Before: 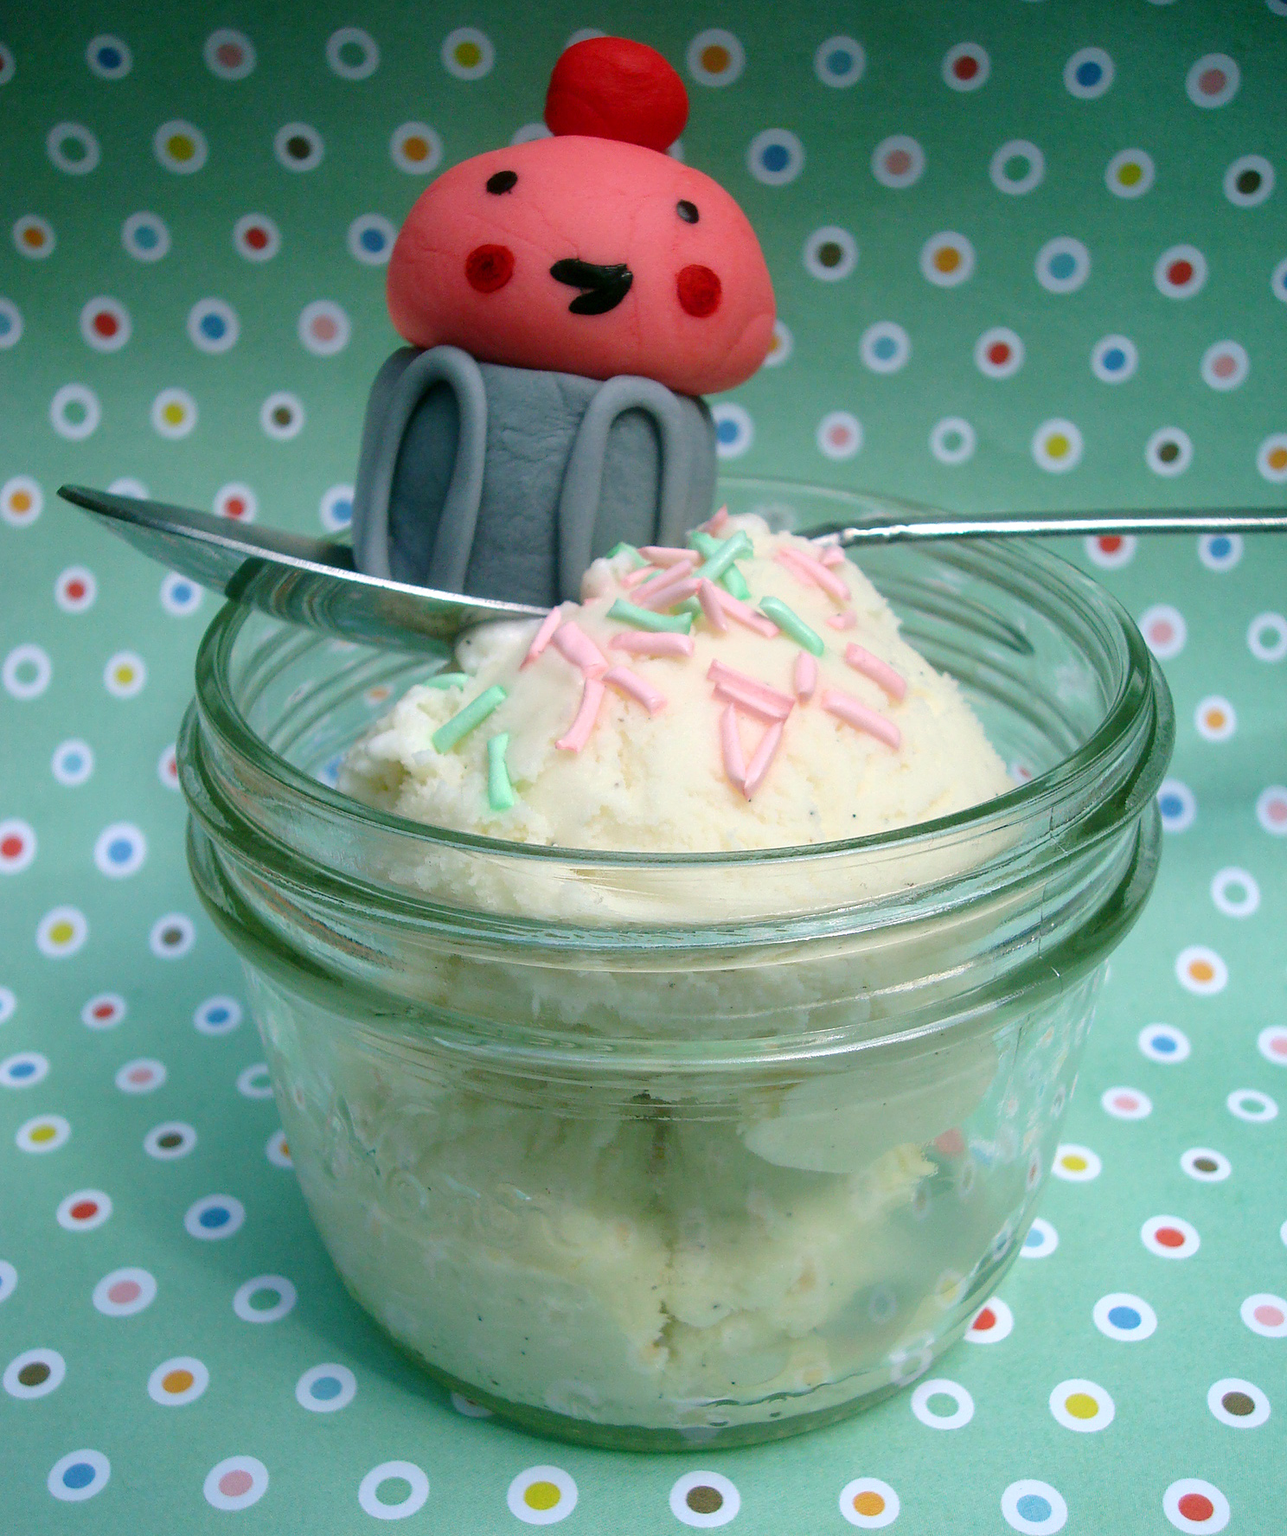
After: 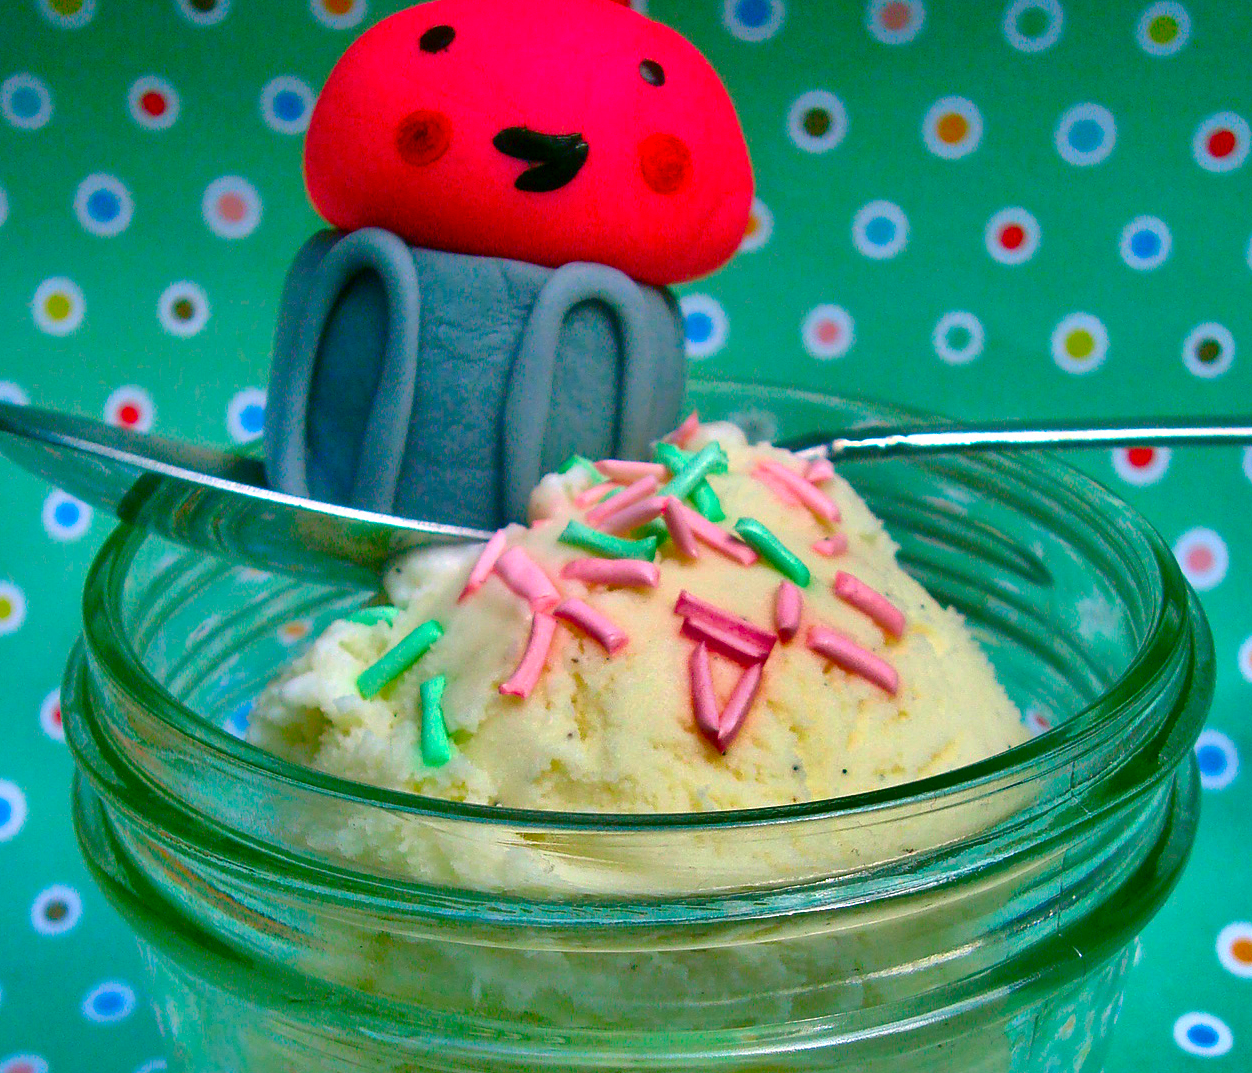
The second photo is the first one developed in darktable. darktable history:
shadows and highlights: shadows 20.96, highlights -81.16, soften with gaussian
color correction: highlights b* -0.041, saturation 2.17
crop and rotate: left 9.625%, top 9.738%, right 6.205%, bottom 29.826%
